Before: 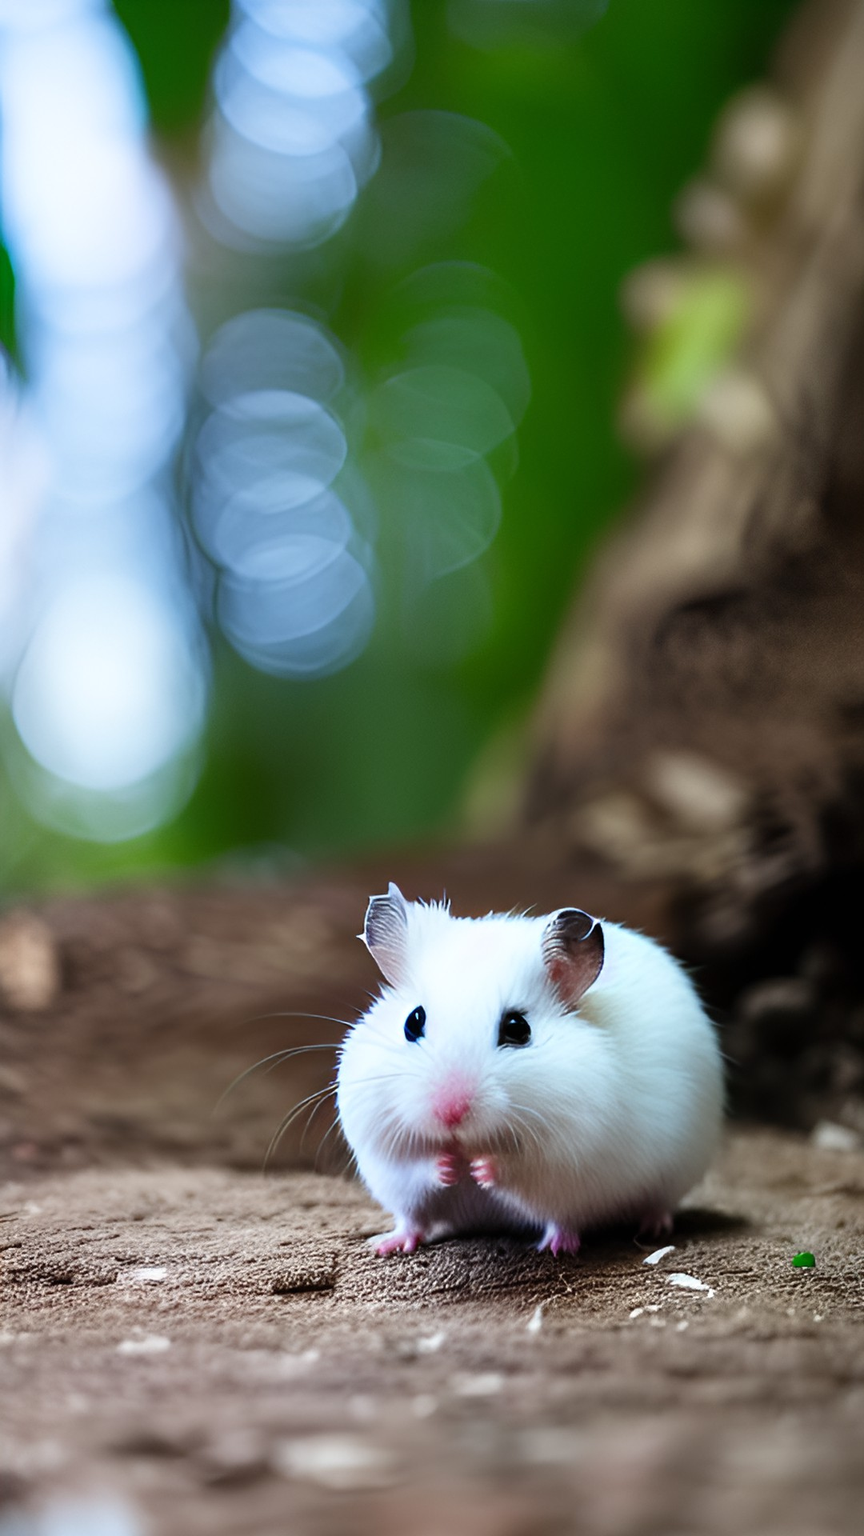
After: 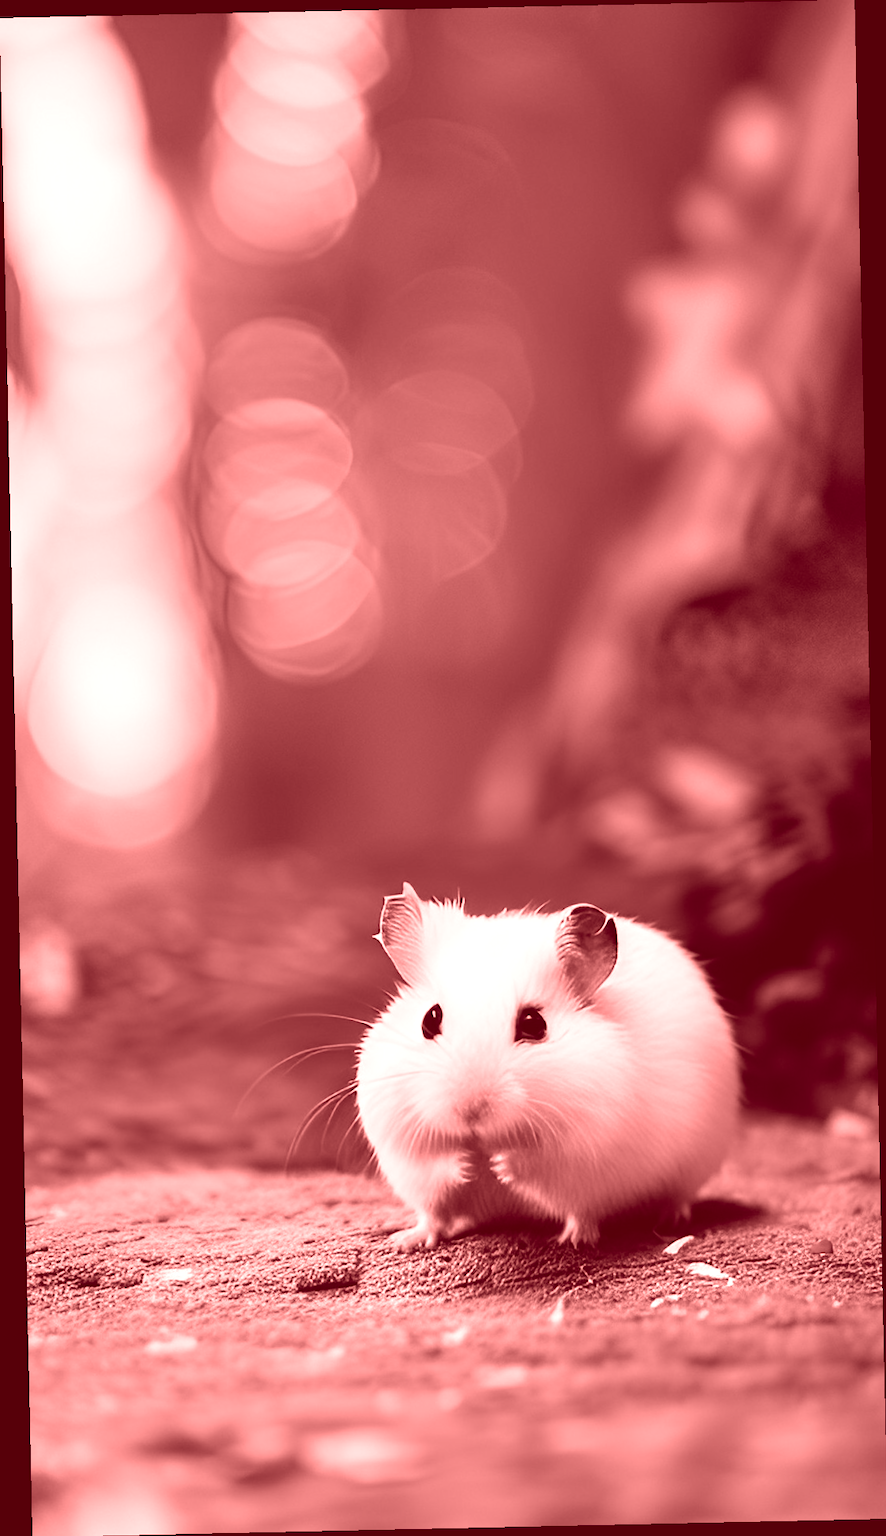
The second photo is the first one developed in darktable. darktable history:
colorize: saturation 60%, source mix 100%
rotate and perspective: rotation -1.24°, automatic cropping off
color balance: mode lift, gamma, gain (sRGB)
